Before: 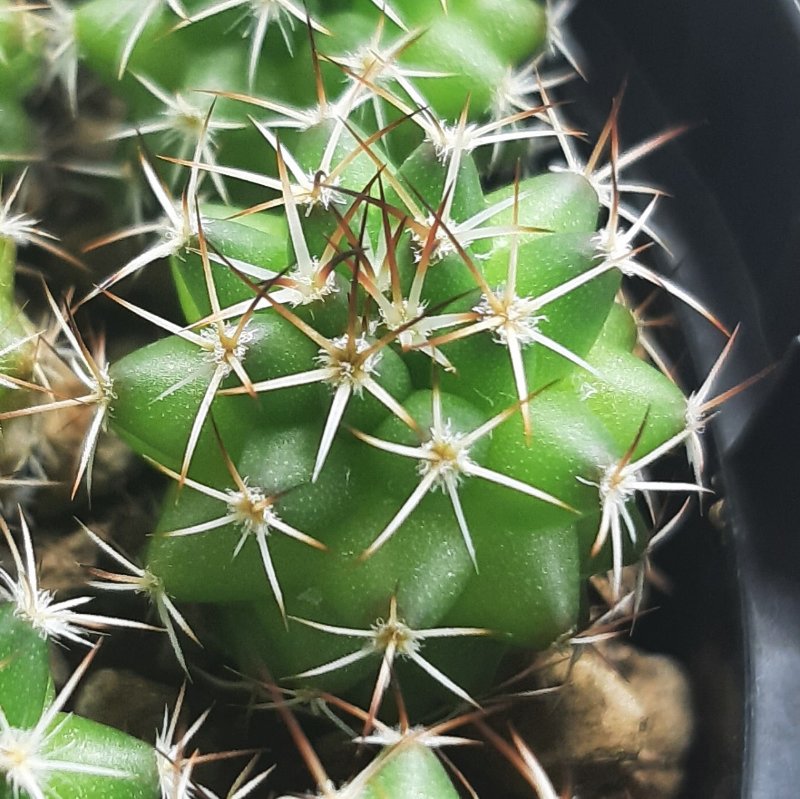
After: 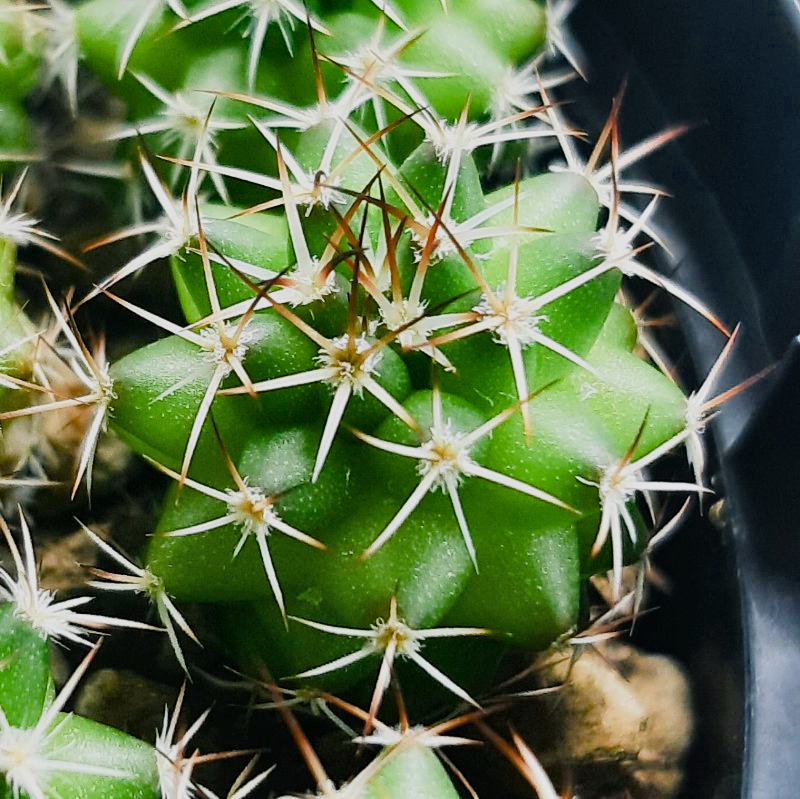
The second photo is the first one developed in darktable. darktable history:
shadows and highlights: shadows 53.23, soften with gaussian
filmic rgb: black relative exposure -6.64 EV, white relative exposure 4.56 EV, threshold 5.96 EV, hardness 3.23, iterations of high-quality reconstruction 0, enable highlight reconstruction true
color balance rgb: shadows lift › chroma 2.035%, shadows lift › hue 221.09°, linear chroma grading › shadows 31.827%, linear chroma grading › global chroma -1.818%, linear chroma grading › mid-tones 4.104%, perceptual saturation grading › global saturation 14.126%, perceptual saturation grading › highlights -25.632%, perceptual saturation grading › shadows 30%, perceptual brilliance grading › global brilliance -5.809%, perceptual brilliance grading › highlights 24.66%, perceptual brilliance grading › mid-tones 7.368%, perceptual brilliance grading › shadows -4.797%, saturation formula JzAzBz (2021)
tone equalizer: on, module defaults
